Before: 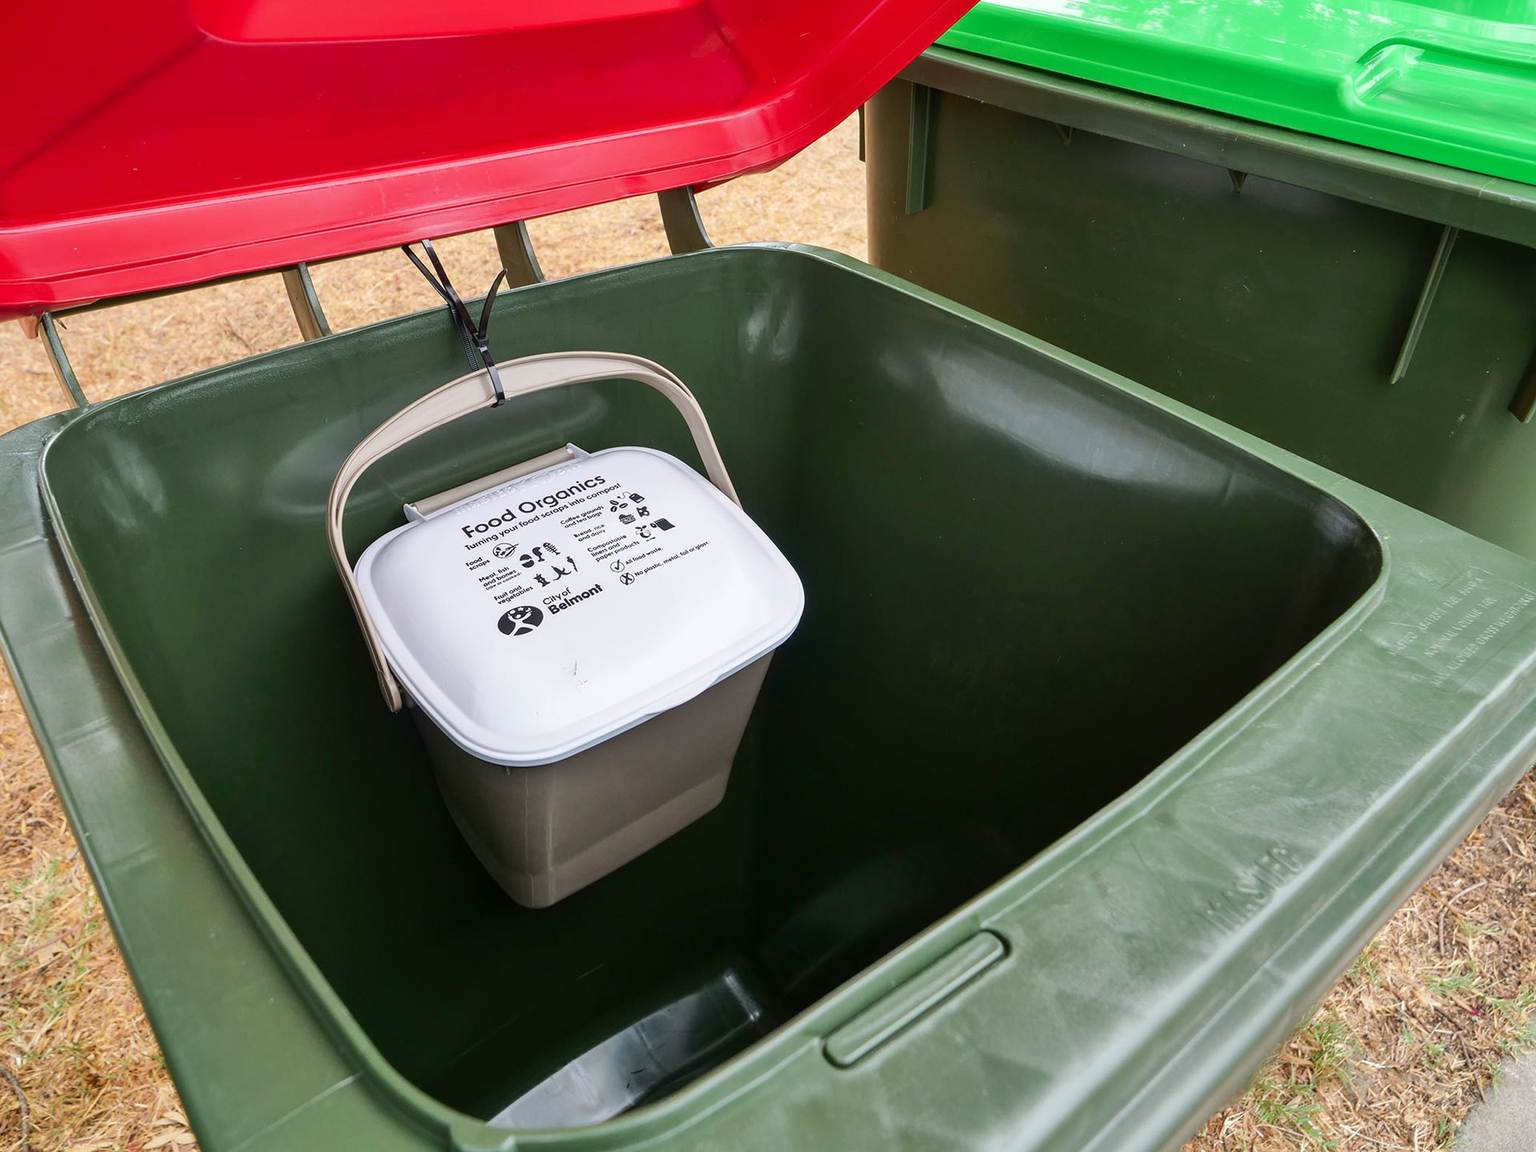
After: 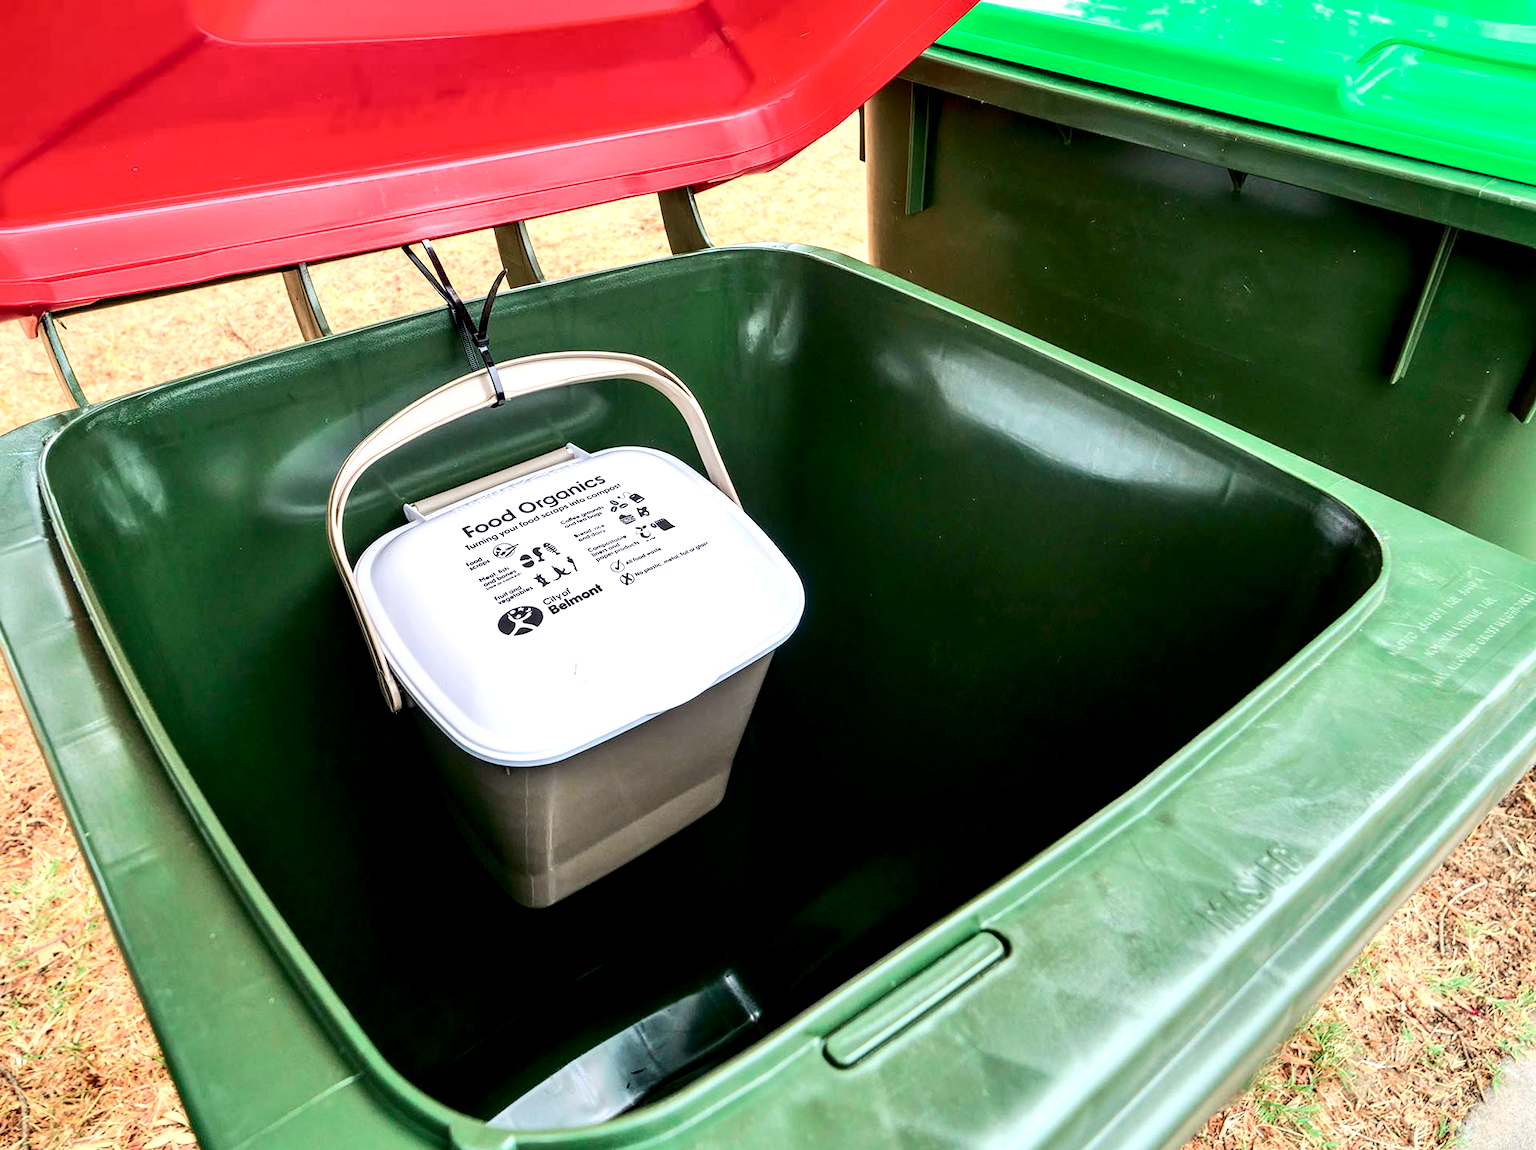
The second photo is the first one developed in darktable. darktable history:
crop: bottom 0.071%
tone equalizer: -8 EV -0.417 EV, -7 EV -0.389 EV, -6 EV -0.333 EV, -5 EV -0.222 EV, -3 EV 0.222 EV, -2 EV 0.333 EV, -1 EV 0.389 EV, +0 EV 0.417 EV, edges refinement/feathering 500, mask exposure compensation -1.57 EV, preserve details no
tone curve: curves: ch0 [(0, 0) (0.051, 0.027) (0.096, 0.071) (0.219, 0.248) (0.428, 0.52) (0.596, 0.713) (0.727, 0.823) (0.859, 0.924) (1, 1)]; ch1 [(0, 0) (0.1, 0.038) (0.318, 0.221) (0.413, 0.325) (0.454, 0.41) (0.493, 0.478) (0.503, 0.501) (0.516, 0.515) (0.548, 0.575) (0.561, 0.596) (0.594, 0.647) (0.666, 0.701) (1, 1)]; ch2 [(0, 0) (0.453, 0.44) (0.479, 0.476) (0.504, 0.5) (0.52, 0.526) (0.557, 0.585) (0.583, 0.608) (0.824, 0.815) (1, 1)], color space Lab, independent channels, preserve colors none
local contrast: detail 135%, midtone range 0.75
